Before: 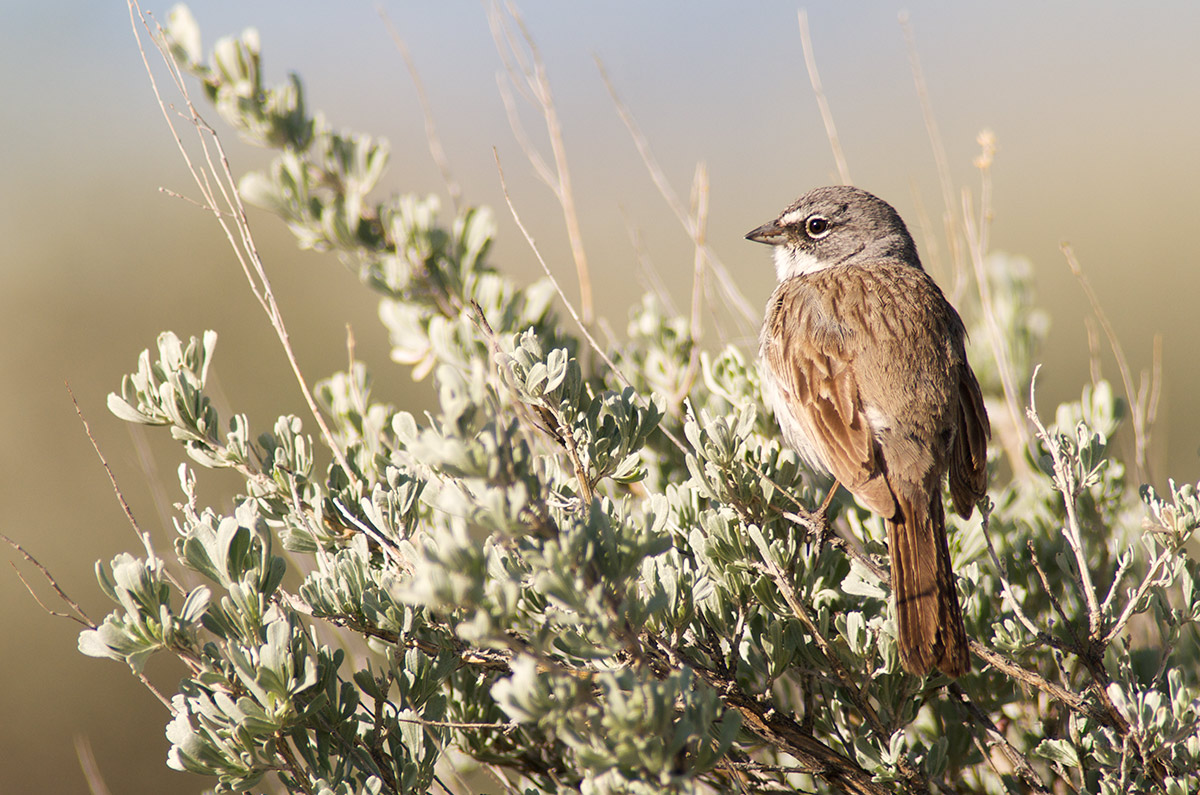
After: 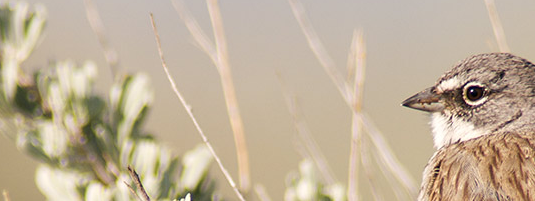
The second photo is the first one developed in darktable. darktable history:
color calibration: illuminant same as pipeline (D50), adaptation none (bypass), x 0.334, y 0.334, temperature 5020.75 K
crop: left 28.651%, top 16.78%, right 26.724%, bottom 57.854%
